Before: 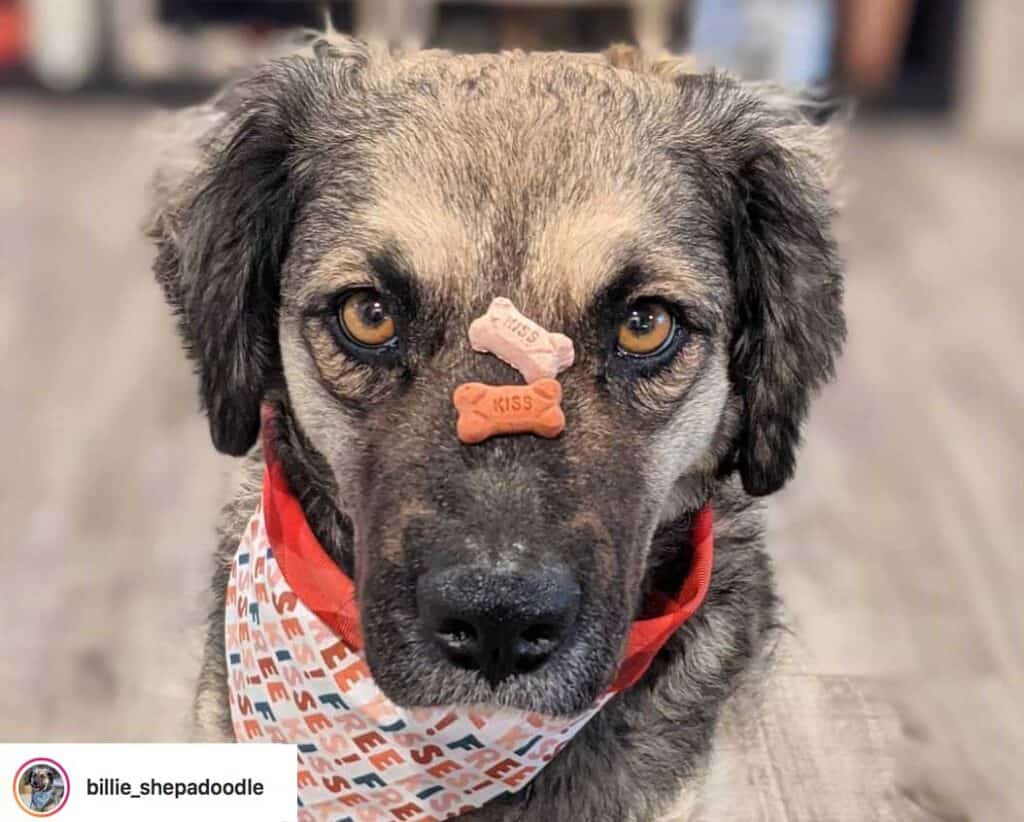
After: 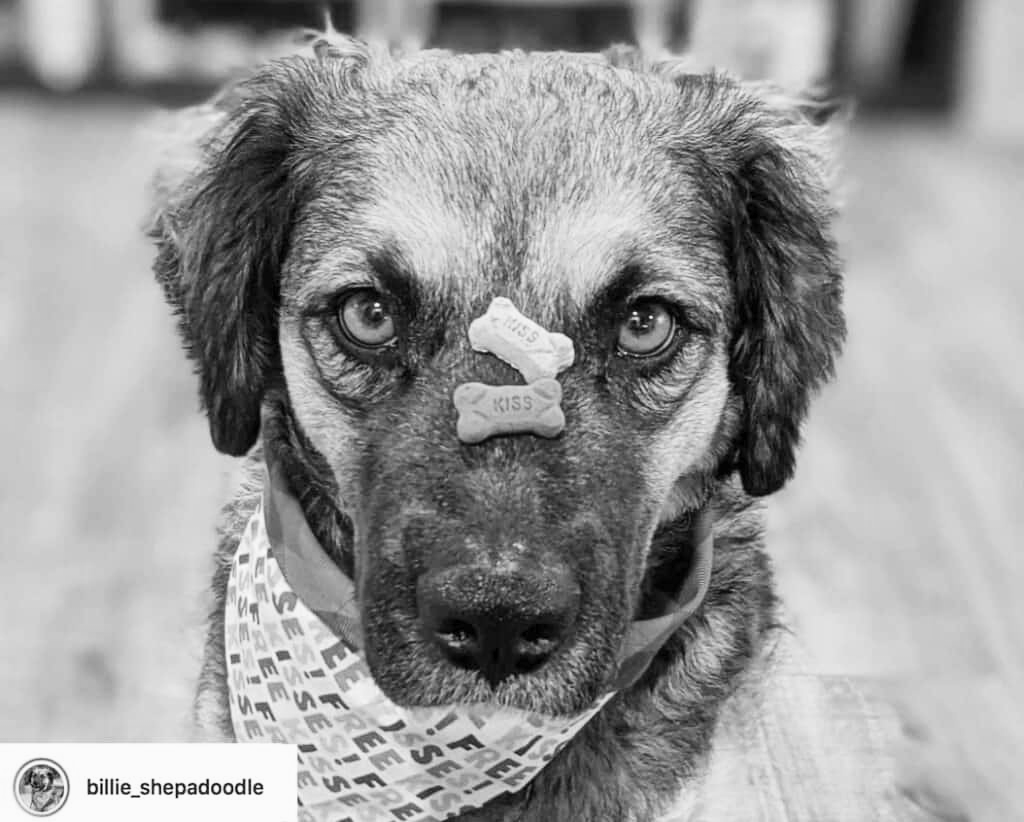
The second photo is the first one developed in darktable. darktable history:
color calibration: output gray [0.22, 0.42, 0.37, 0], gray › normalize channels true, illuminant same as pipeline (D50), adaptation XYZ, x 0.346, y 0.359, gamut compression 0
contrast brightness saturation: contrast 0.2, brightness 0.16, saturation 0.22
